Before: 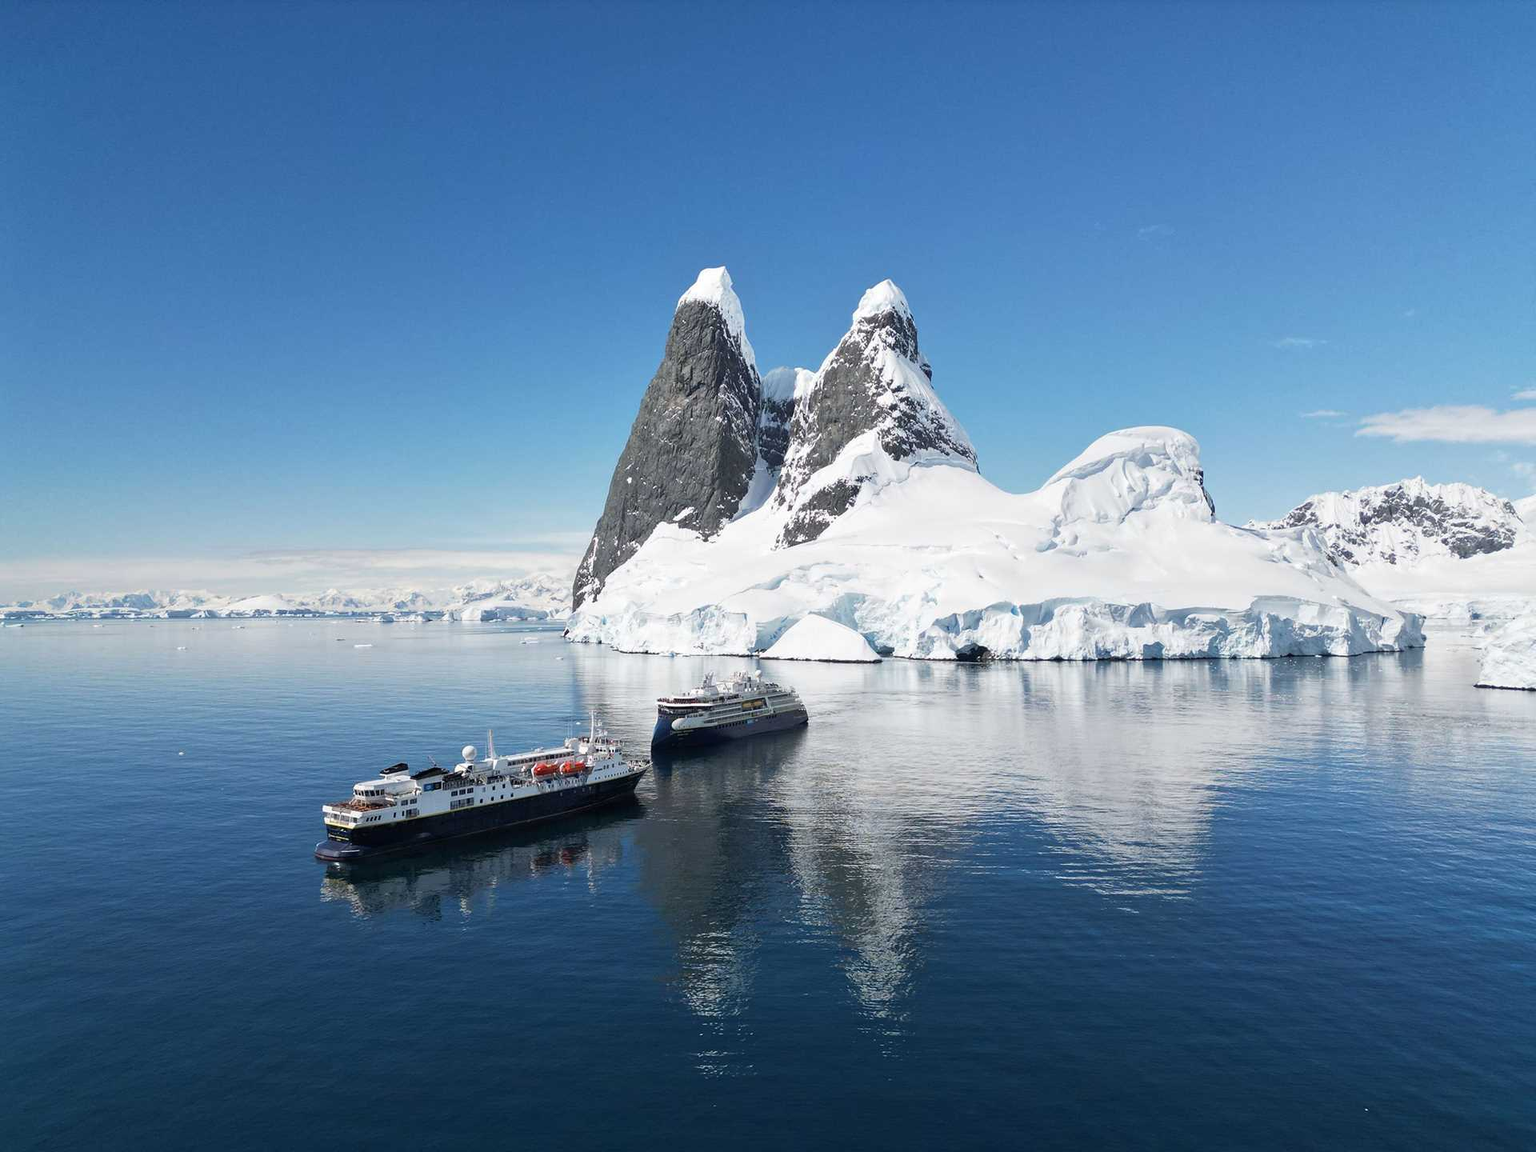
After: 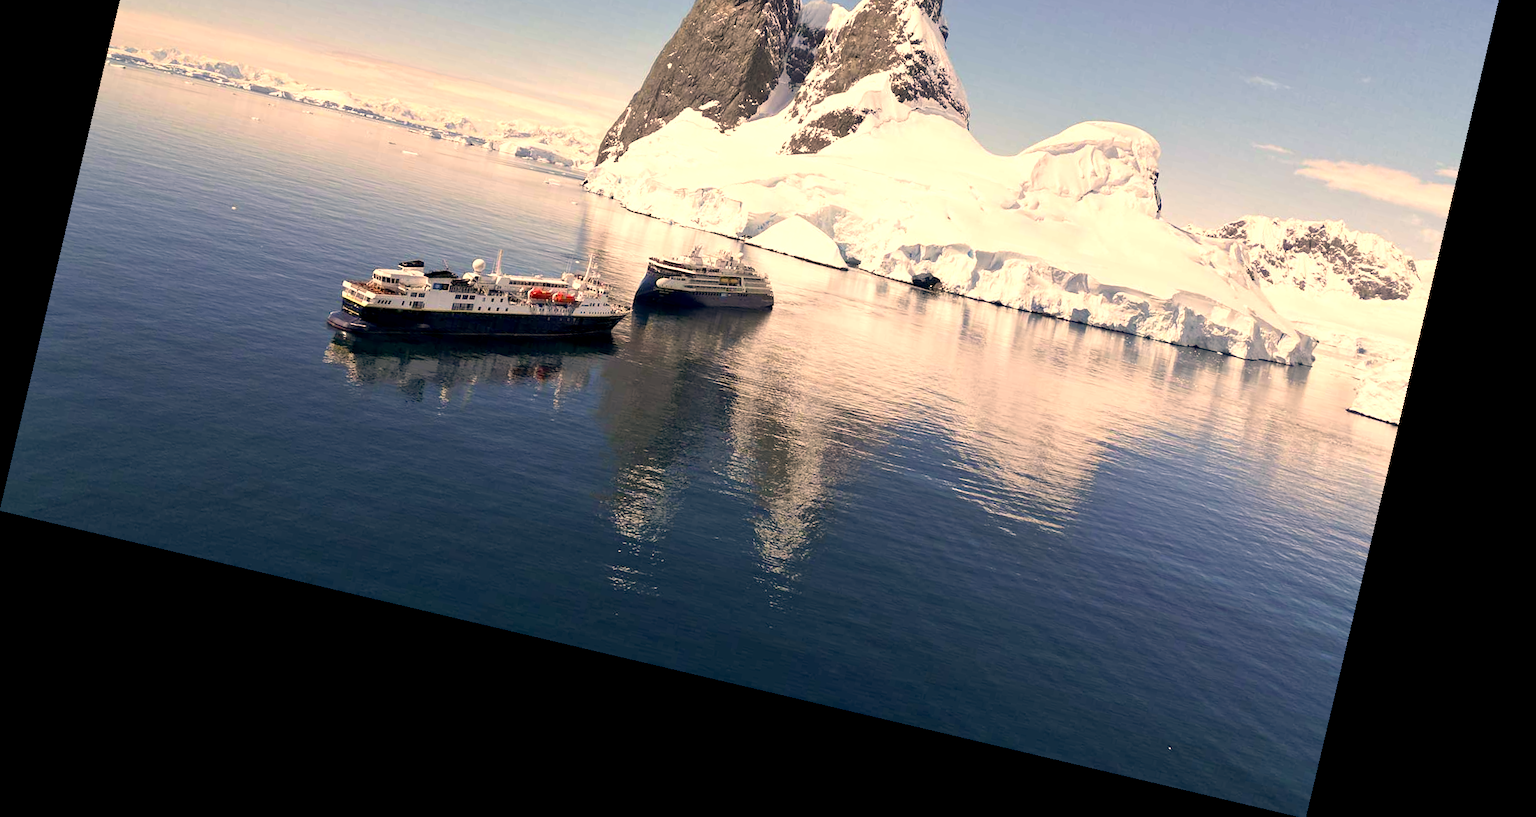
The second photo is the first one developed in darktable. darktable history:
color correction: highlights a* 17.88, highlights b* 18.79
rotate and perspective: rotation 13.27°, automatic cropping off
white balance: red 1.029, blue 0.92
sharpen: radius 2.883, amount 0.868, threshold 47.523
exposure: black level correction 0.005, exposure 0.417 EV, compensate highlight preservation false
crop and rotate: top 36.435%
